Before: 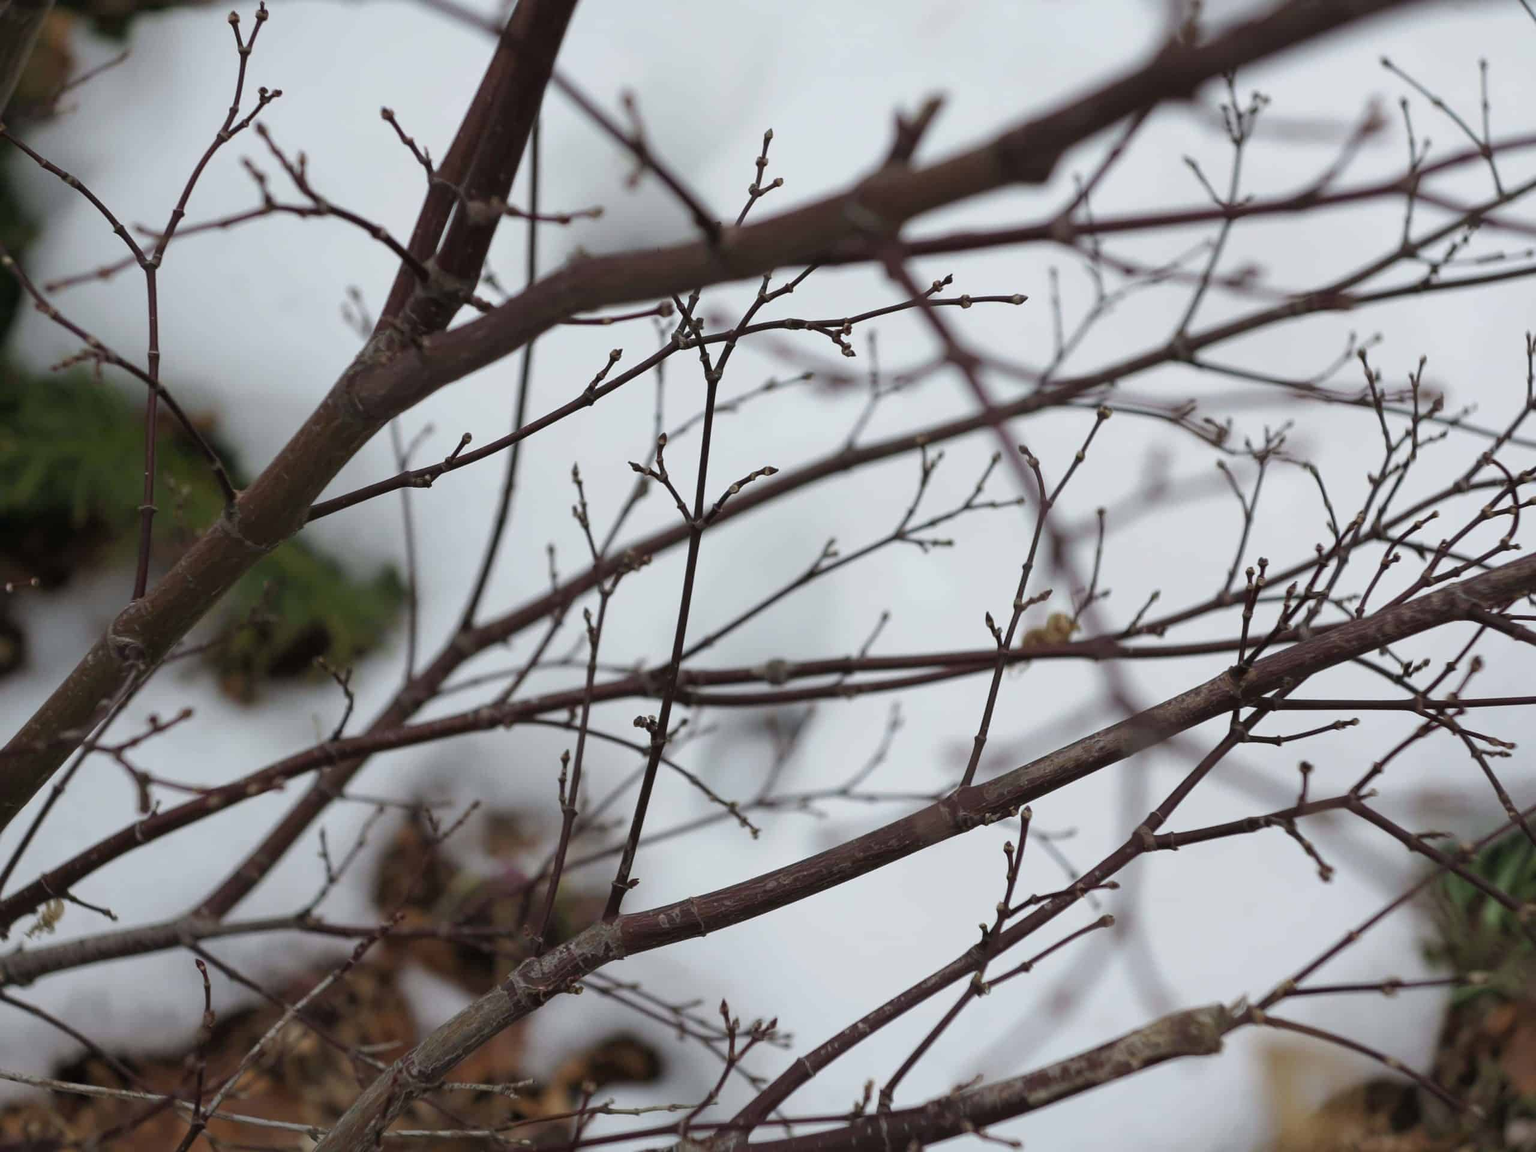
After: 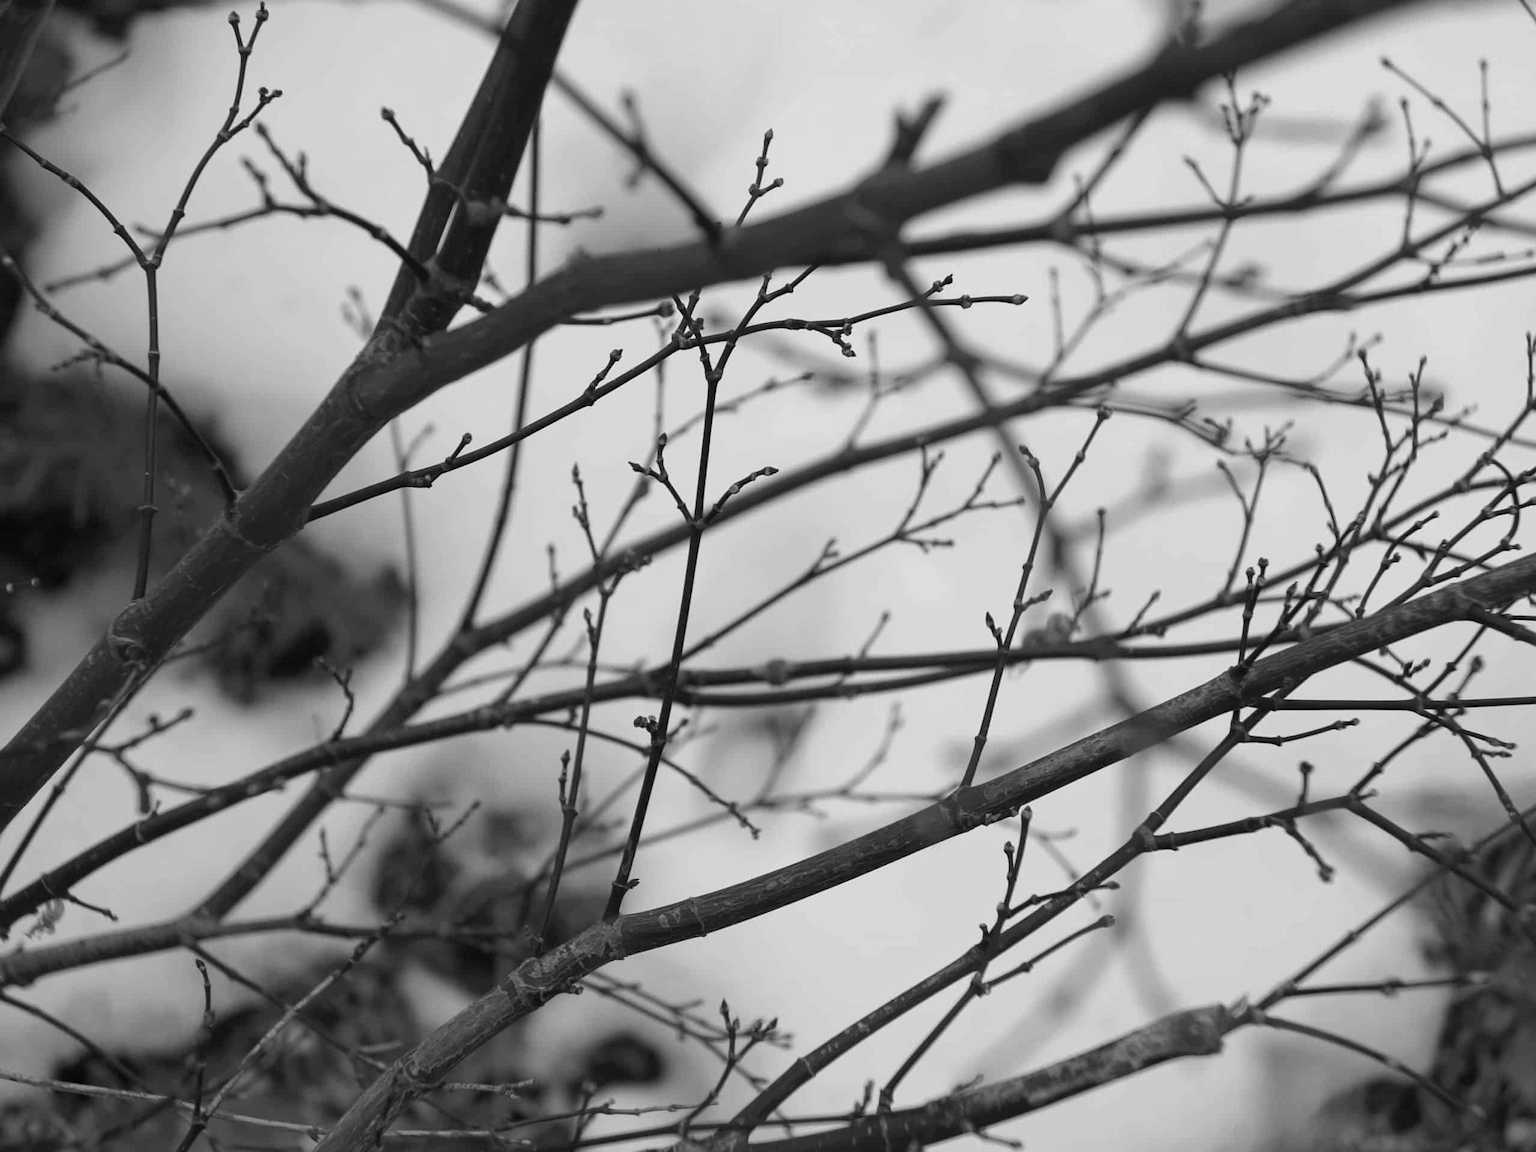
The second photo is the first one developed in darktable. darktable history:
monochrome: a 73.58, b 64.21
white balance: red 1.188, blue 1.11
